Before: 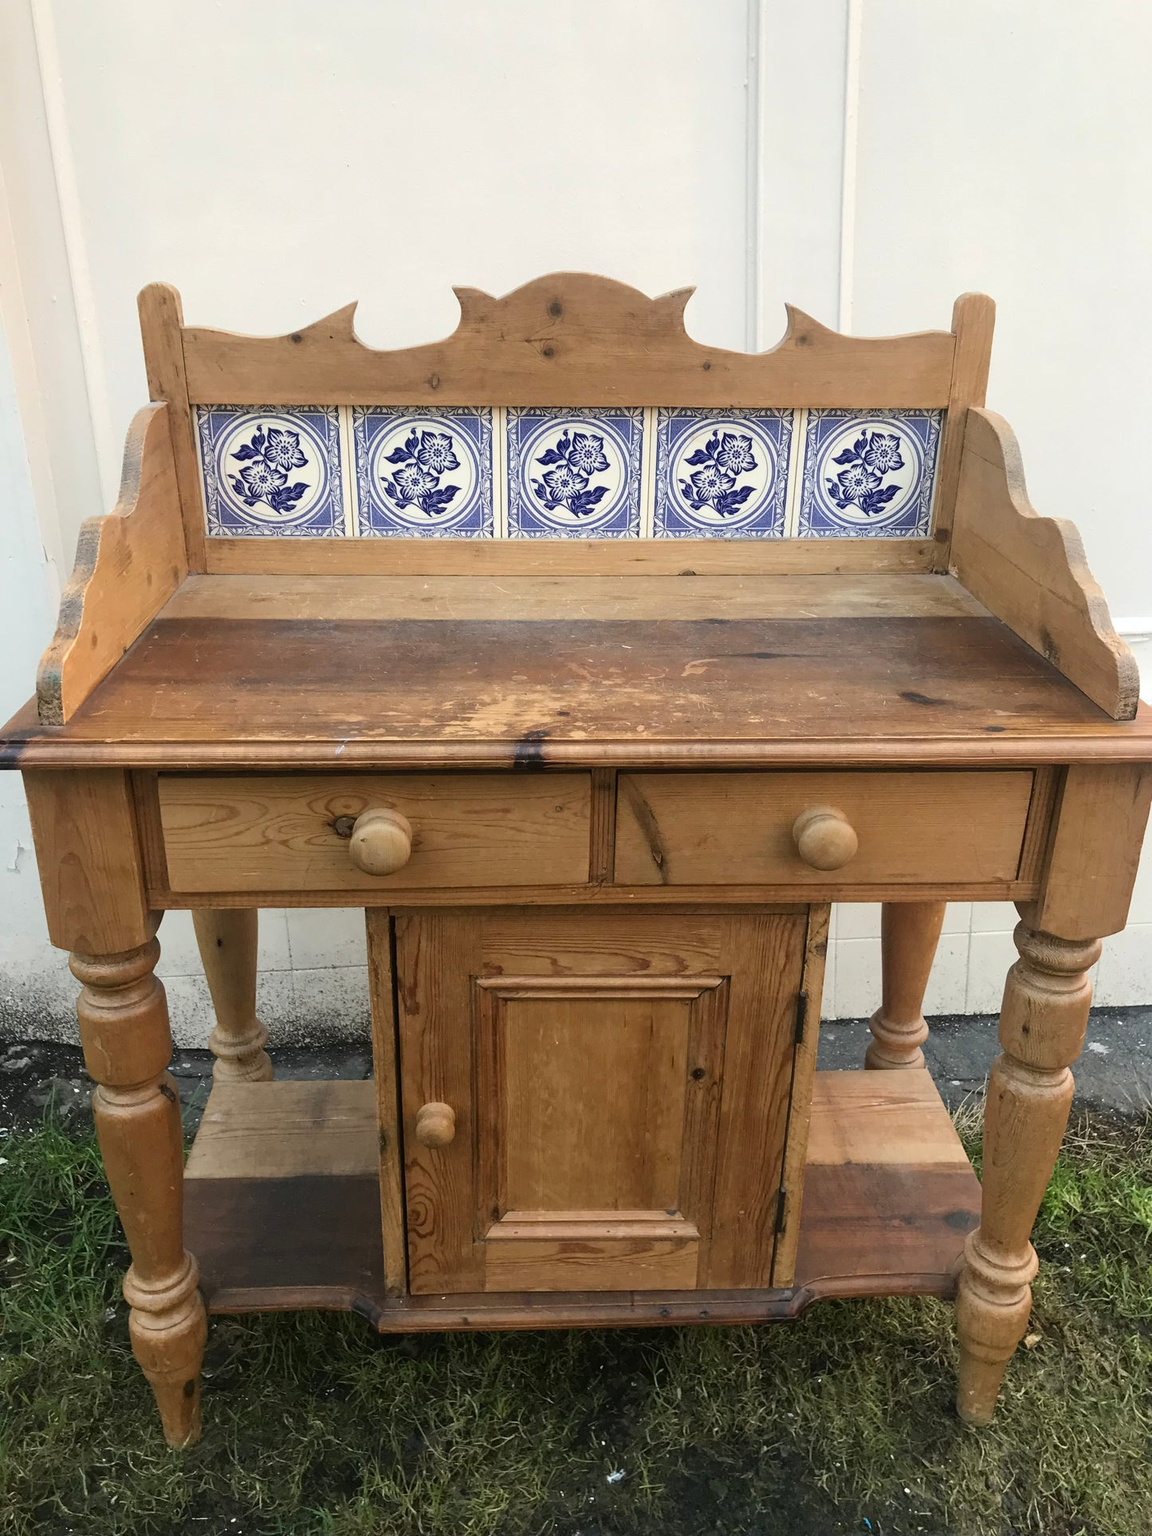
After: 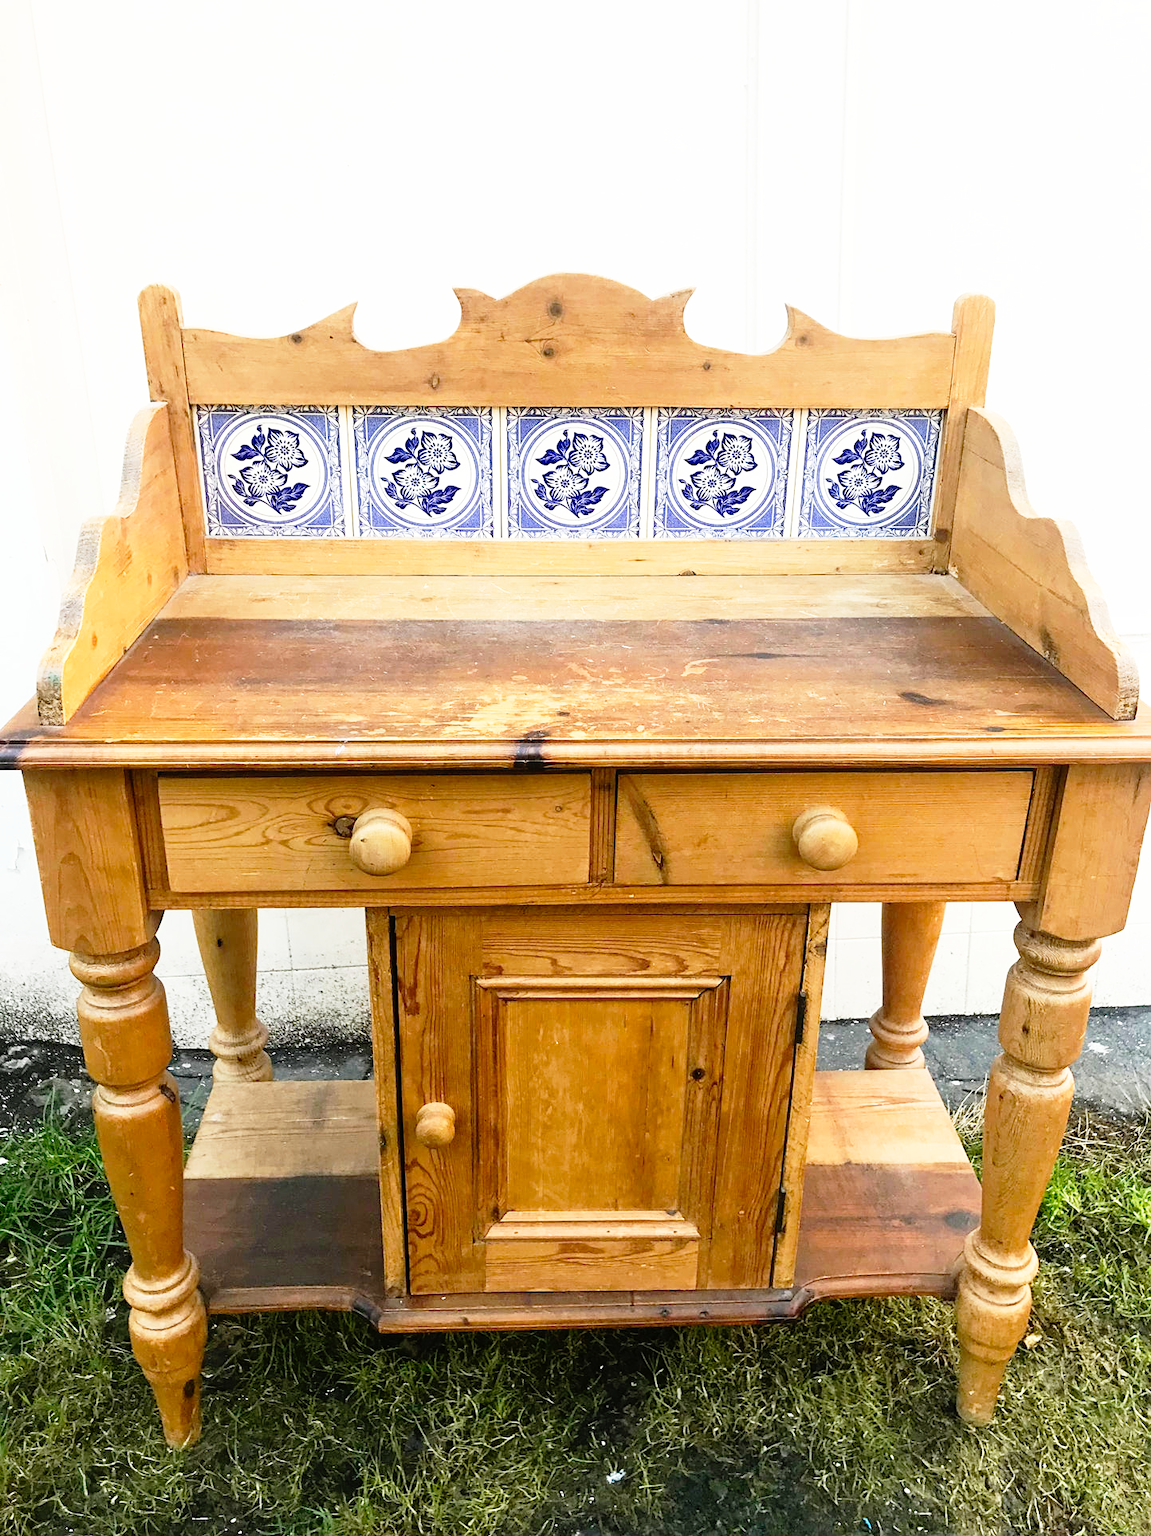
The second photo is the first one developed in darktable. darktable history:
sharpen: amount 0.2
color balance rgb: linear chroma grading › global chroma 10%, perceptual saturation grading › global saturation 5%, perceptual brilliance grading › global brilliance 4%, global vibrance 7%, saturation formula JzAzBz (2021)
base curve: curves: ch0 [(0, 0) (0.012, 0.01) (0.073, 0.168) (0.31, 0.711) (0.645, 0.957) (1, 1)], preserve colors none
